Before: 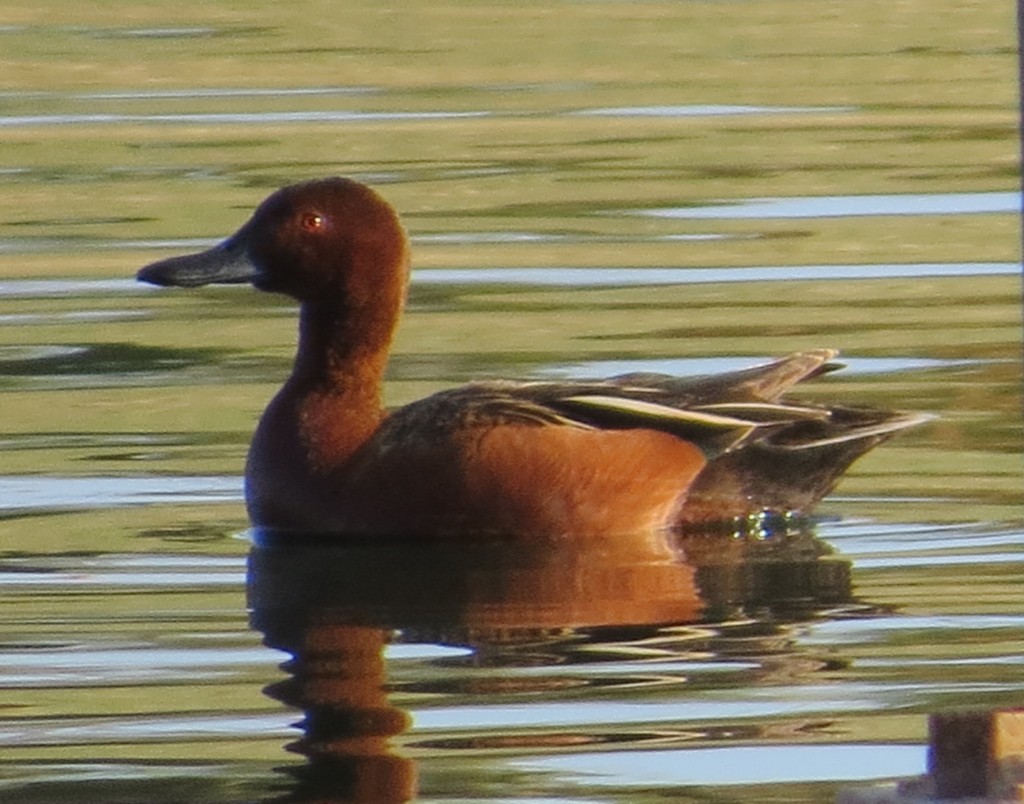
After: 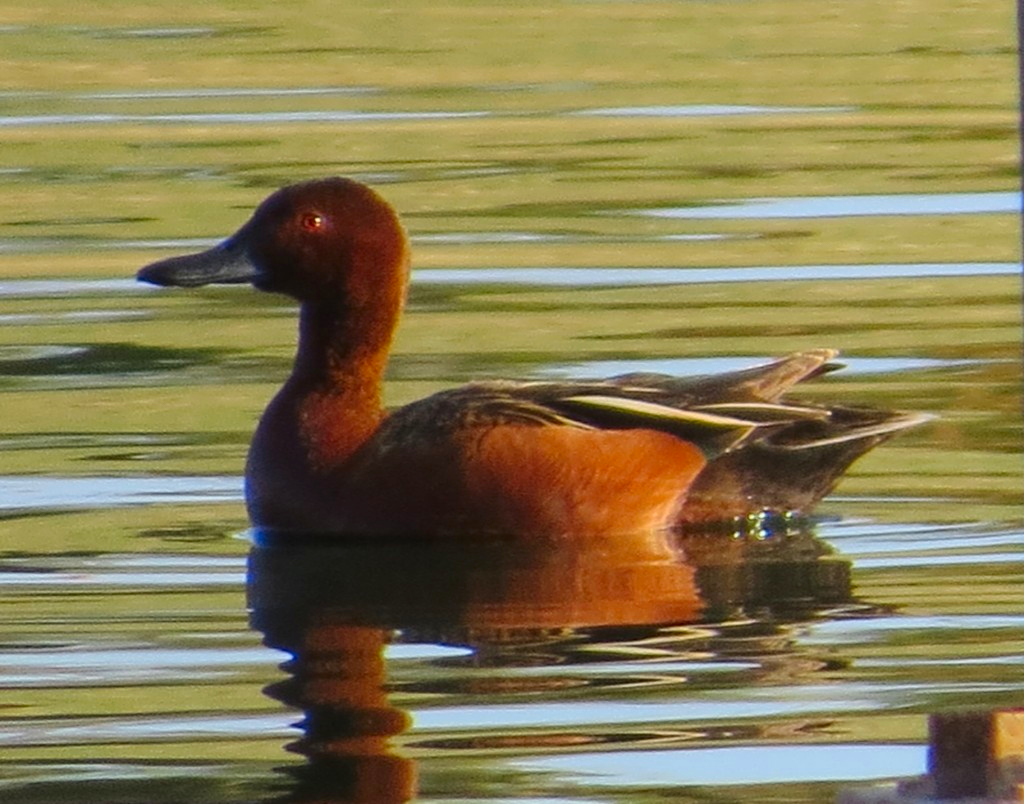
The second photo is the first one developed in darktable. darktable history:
contrast brightness saturation: contrast 0.093, saturation 0.283
